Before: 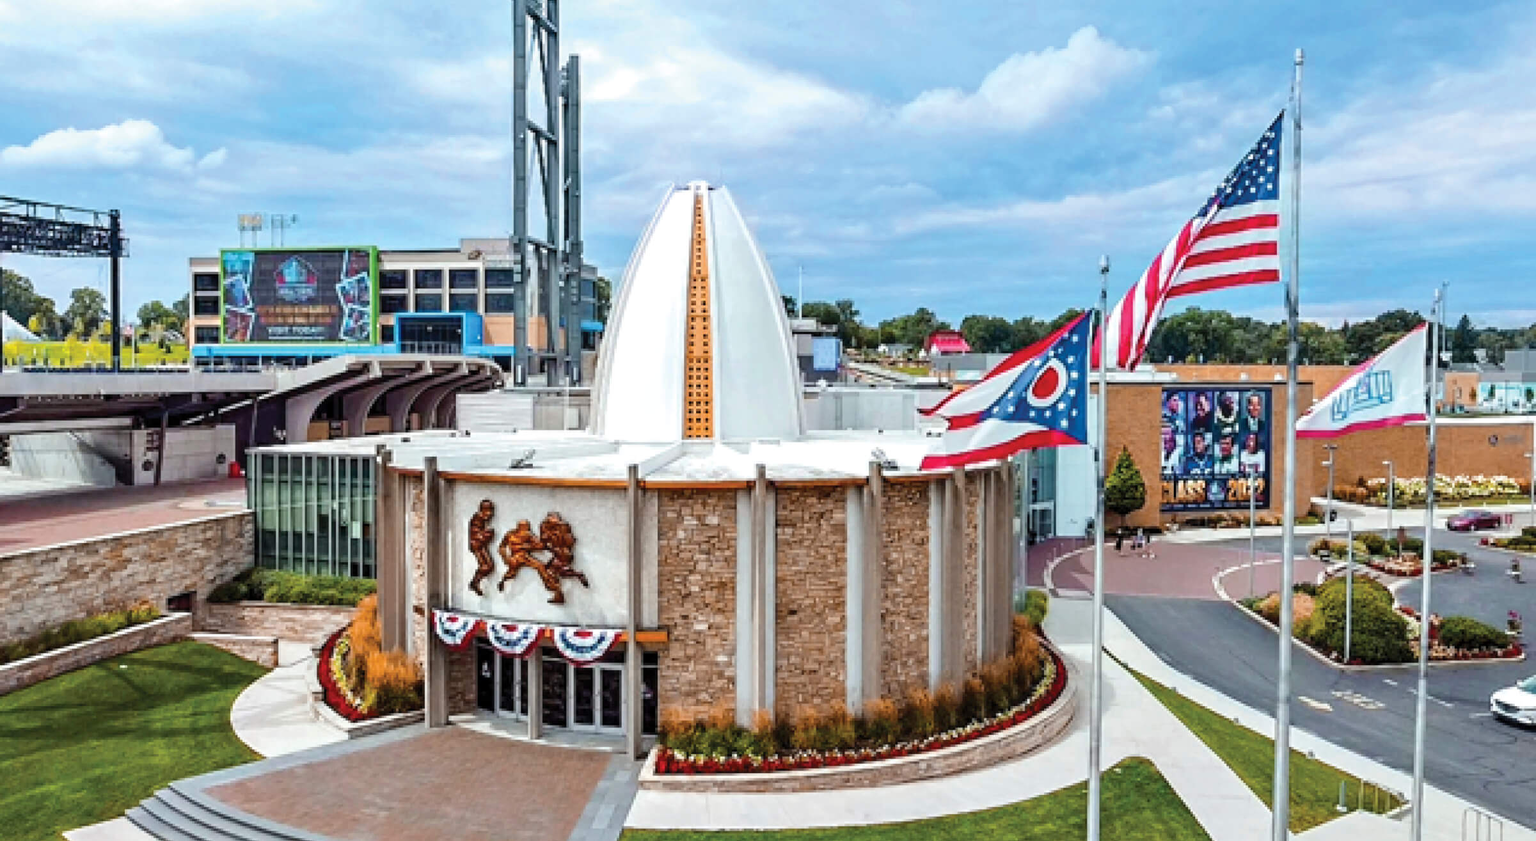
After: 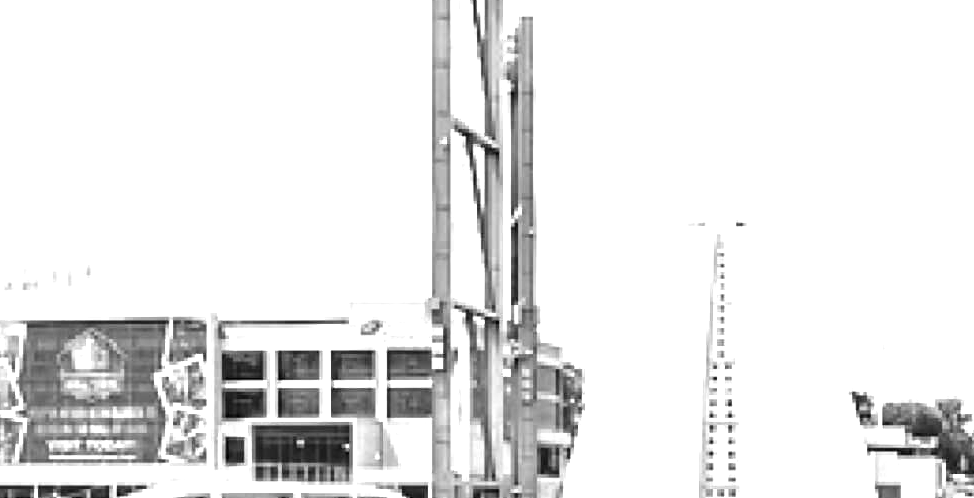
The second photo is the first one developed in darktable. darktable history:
monochrome: on, module defaults
crop: left 15.452%, top 5.459%, right 43.956%, bottom 56.62%
exposure: black level correction 0, exposure 1.45 EV, compensate exposure bias true, compensate highlight preservation false
